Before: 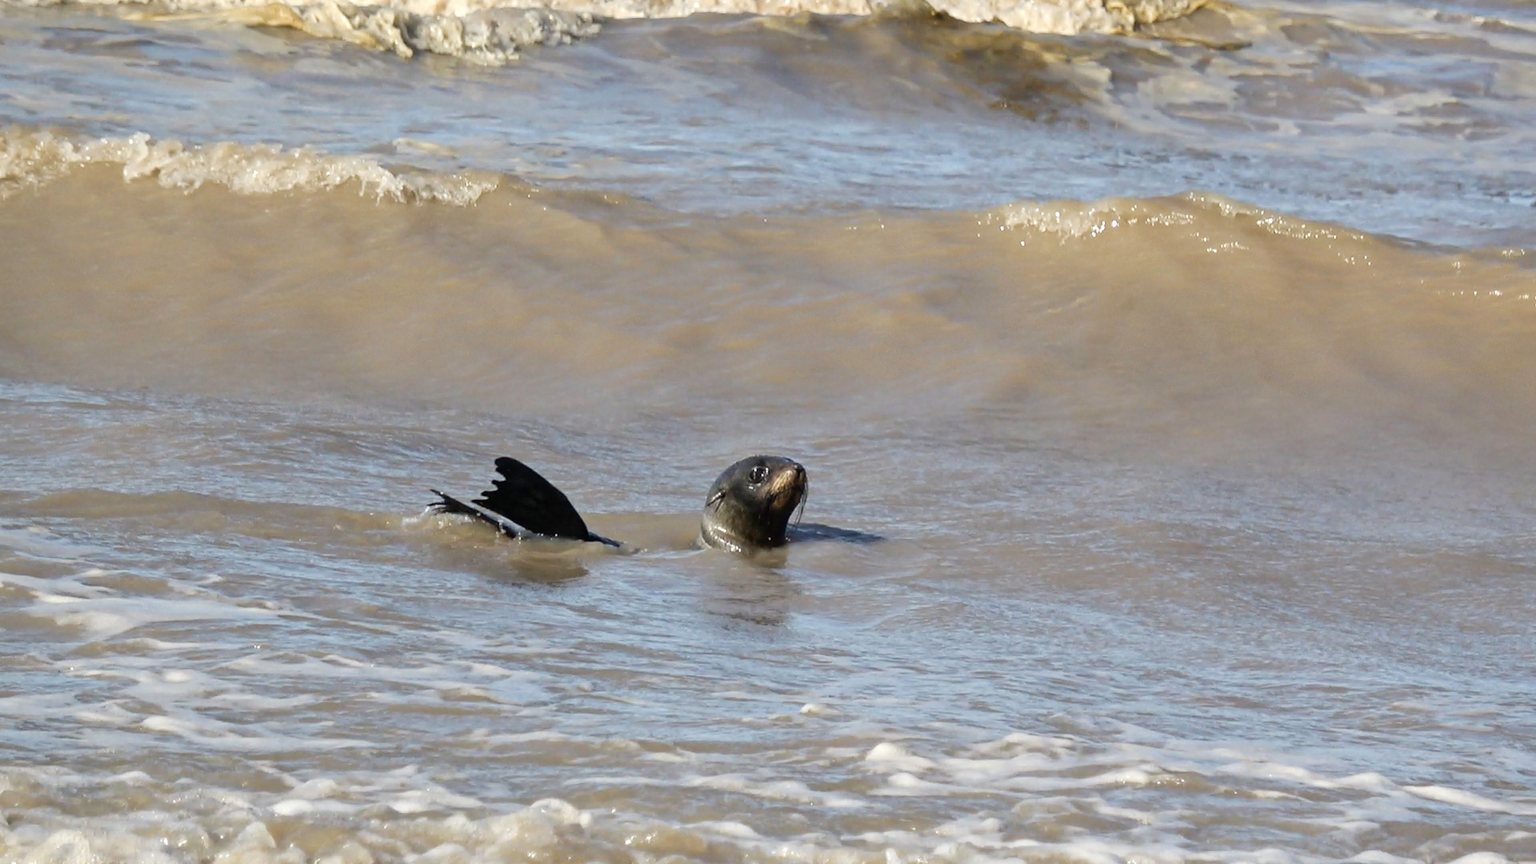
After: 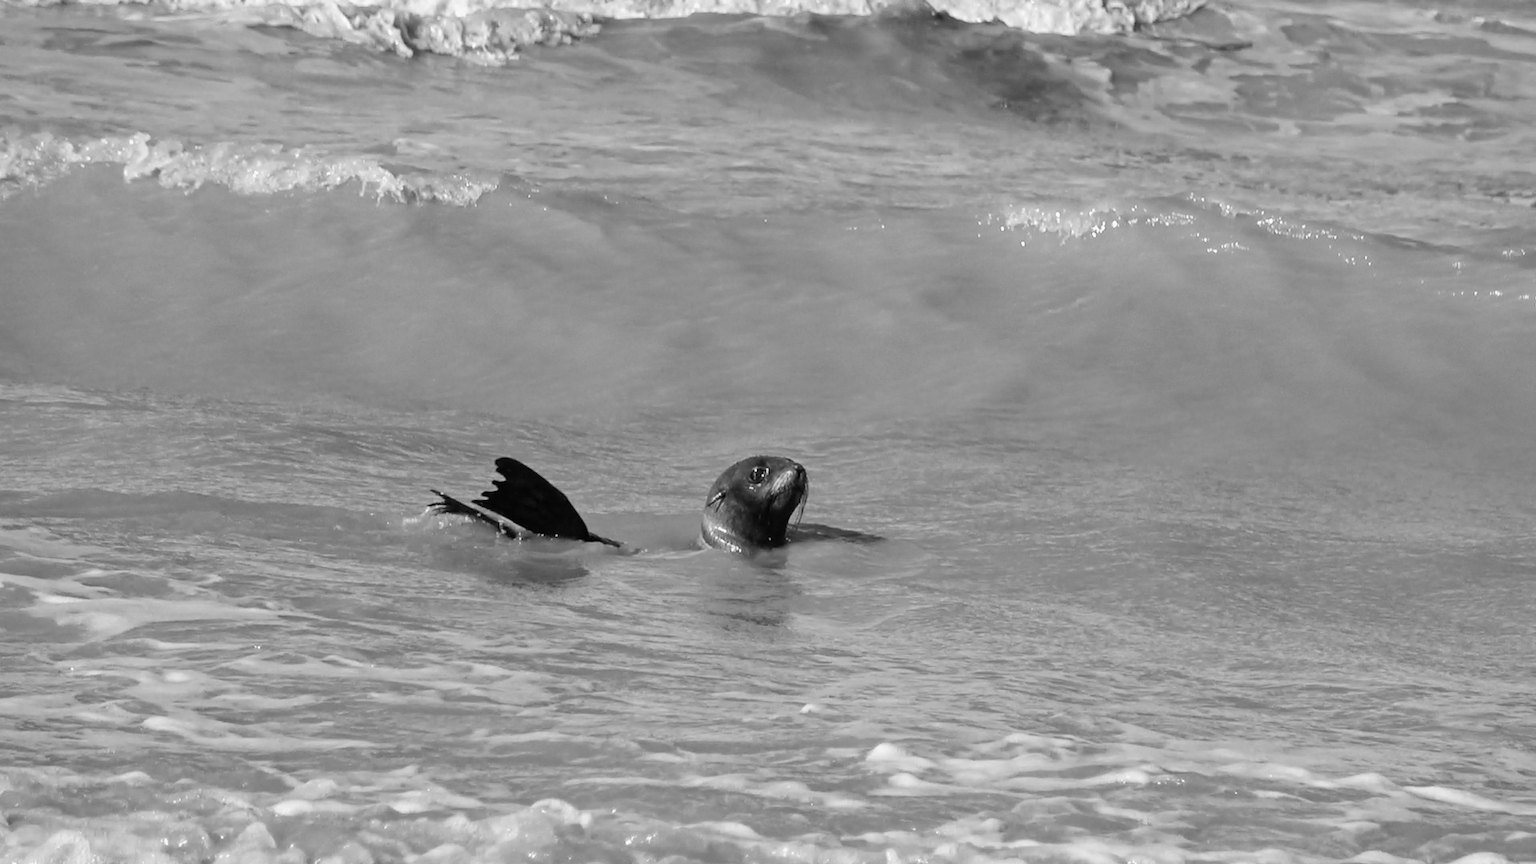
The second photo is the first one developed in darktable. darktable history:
white balance: red 0.925, blue 1.046
monochrome: a -6.99, b 35.61, size 1.4
